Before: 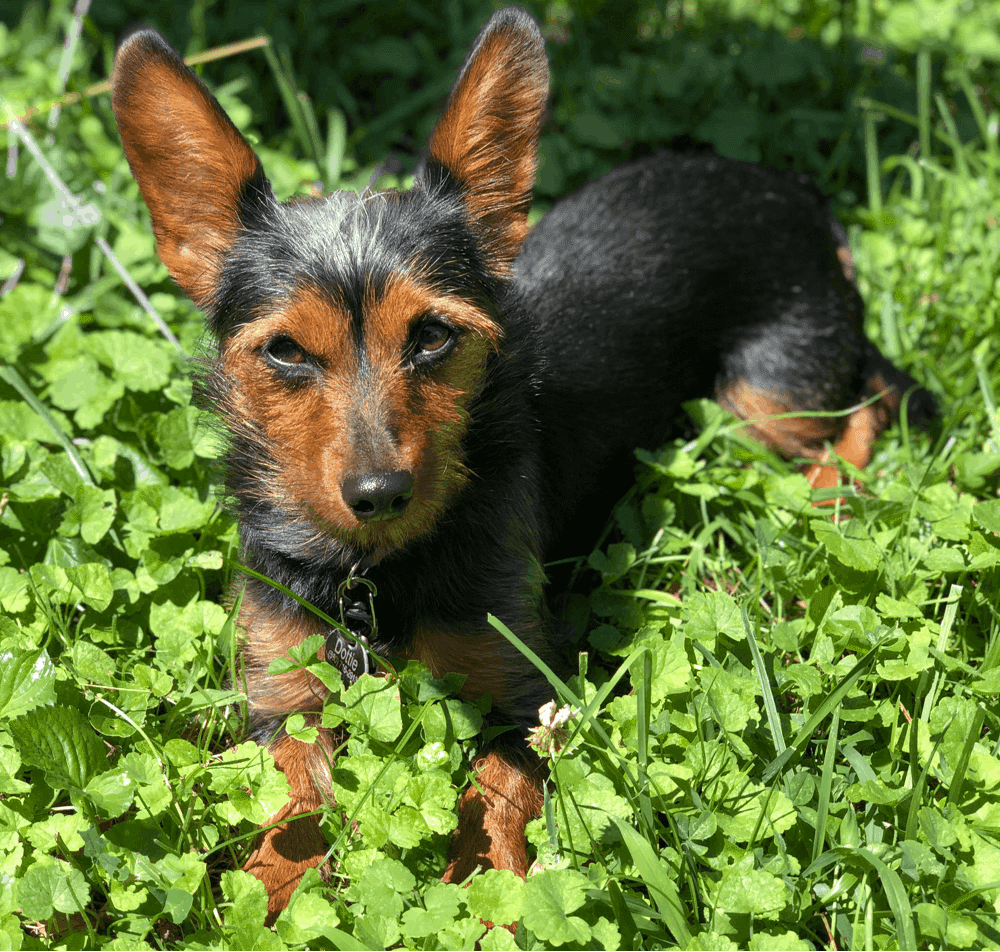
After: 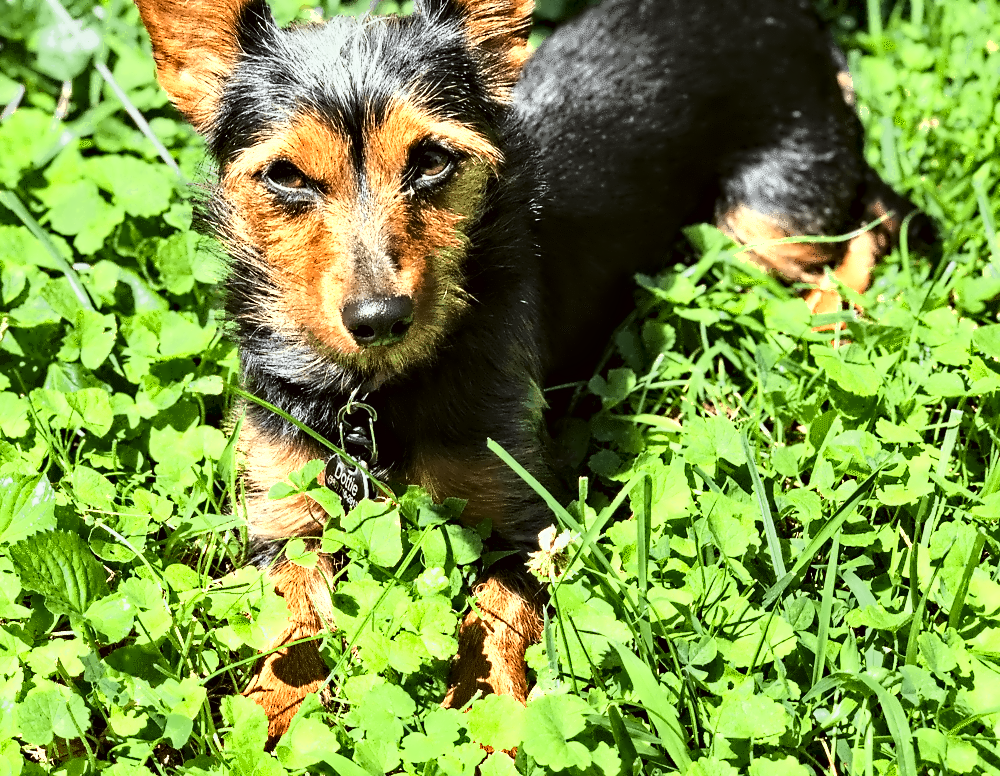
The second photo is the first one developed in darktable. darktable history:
crop and rotate: top 18.446%
tone equalizer: luminance estimator HSV value / RGB max
contrast equalizer: octaves 7, y [[0.5, 0.542, 0.583, 0.625, 0.667, 0.708], [0.5 ×6], [0.5 ×6], [0, 0.033, 0.067, 0.1, 0.133, 0.167], [0, 0.05, 0.1, 0.15, 0.2, 0.25]]
color correction: highlights a* -2.73, highlights b* -2.17, shadows a* 2.32, shadows b* 2.94
base curve: curves: ch0 [(0, 0) (0.026, 0.03) (0.109, 0.232) (0.351, 0.748) (0.669, 0.968) (1, 1)]
color zones: curves: ch0 [(0.004, 0.305) (0.261, 0.623) (0.389, 0.399) (0.708, 0.571) (0.947, 0.34)]; ch1 [(0.025, 0.645) (0.229, 0.584) (0.326, 0.551) (0.484, 0.262) (0.757, 0.643)]
